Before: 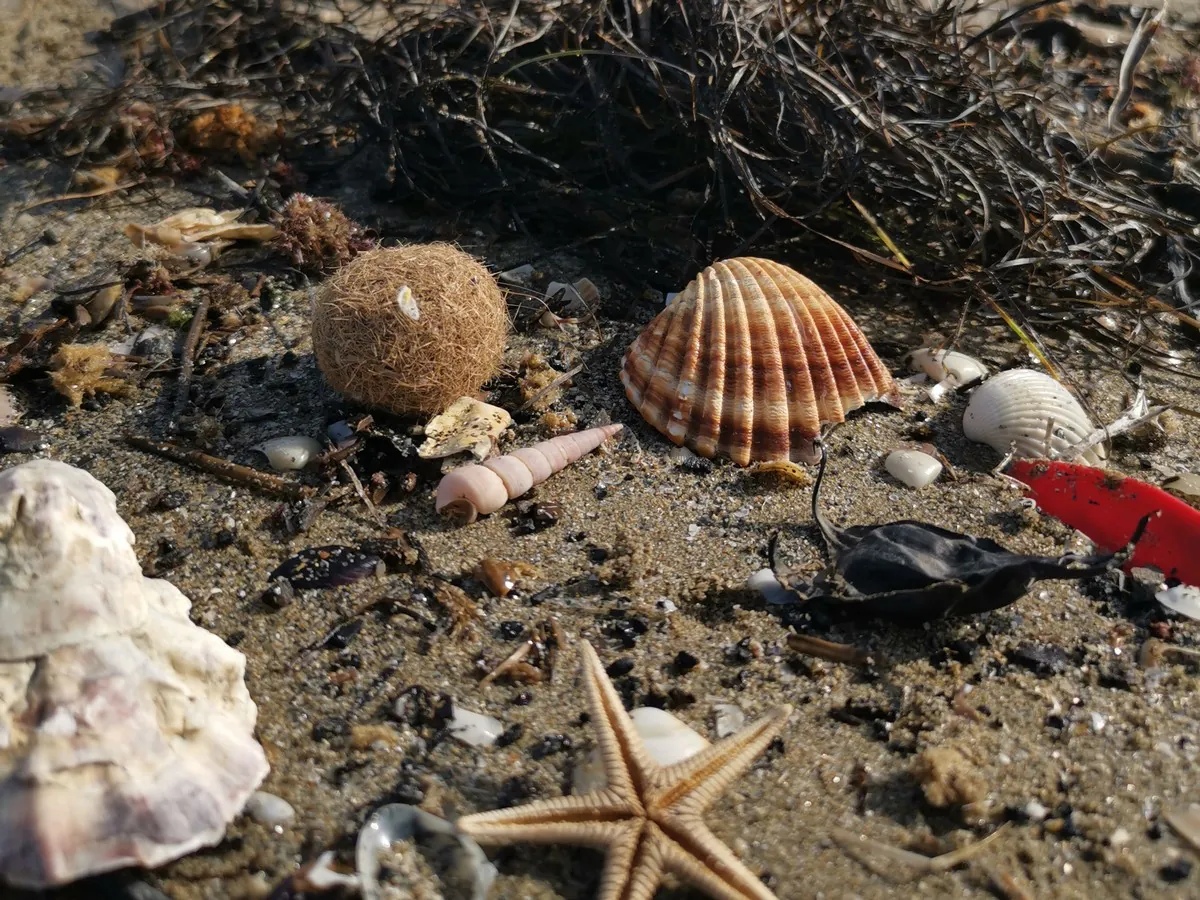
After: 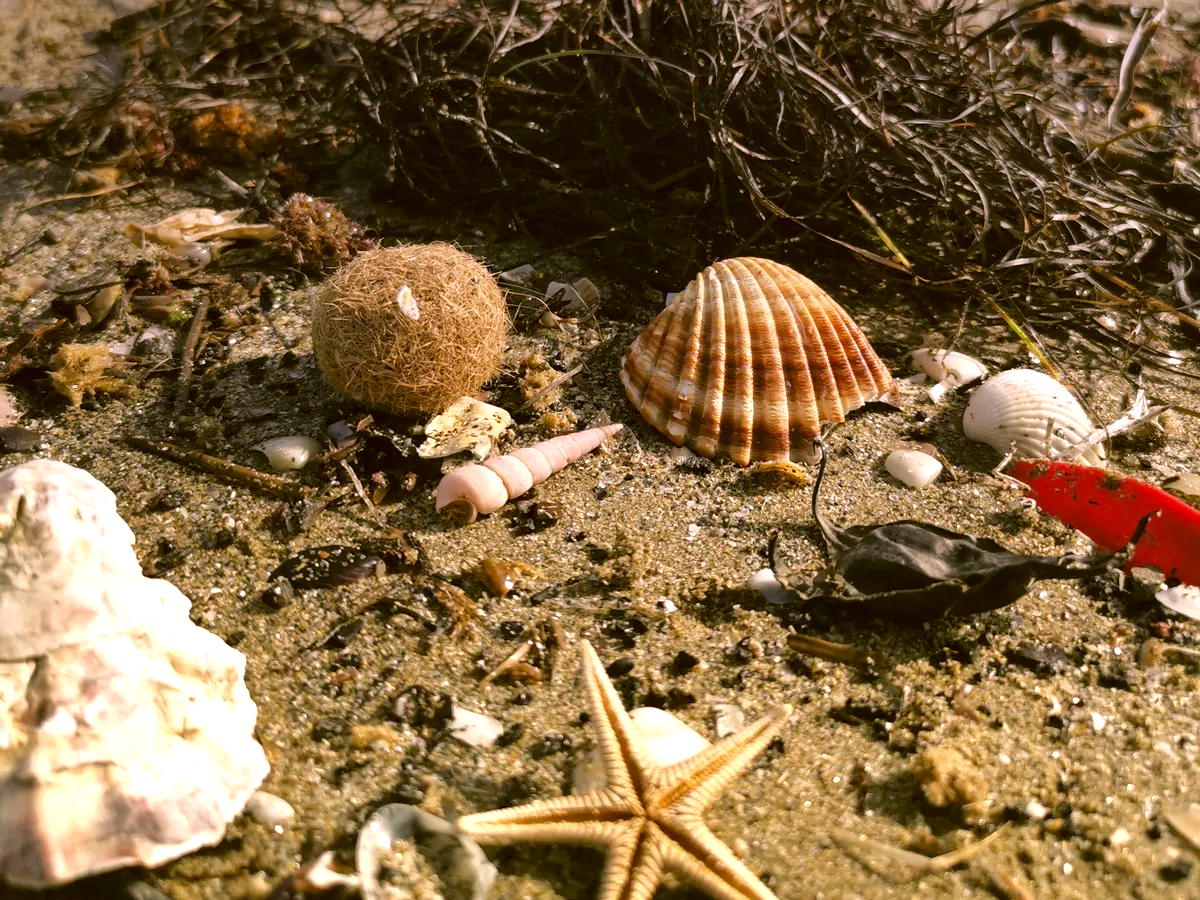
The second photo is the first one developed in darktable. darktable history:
color correction: highlights a* 8.98, highlights b* 15.09, shadows a* -0.49, shadows b* 26.52
graduated density: hue 238.83°, saturation 50%
exposure: exposure 0.999 EV, compensate highlight preservation false
